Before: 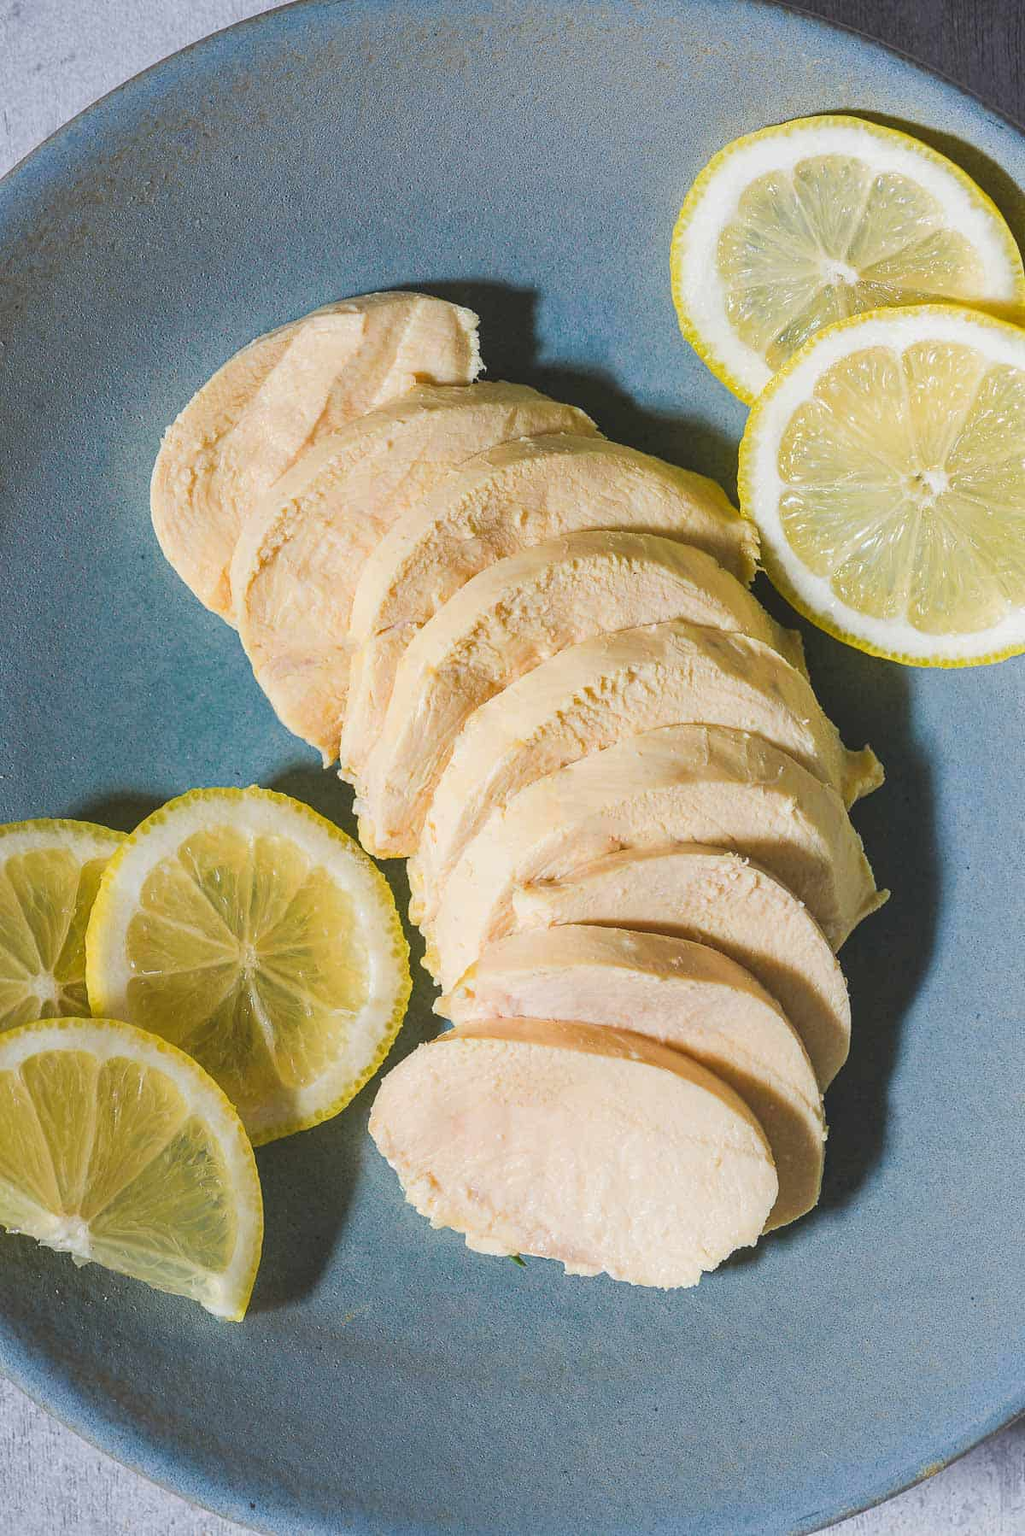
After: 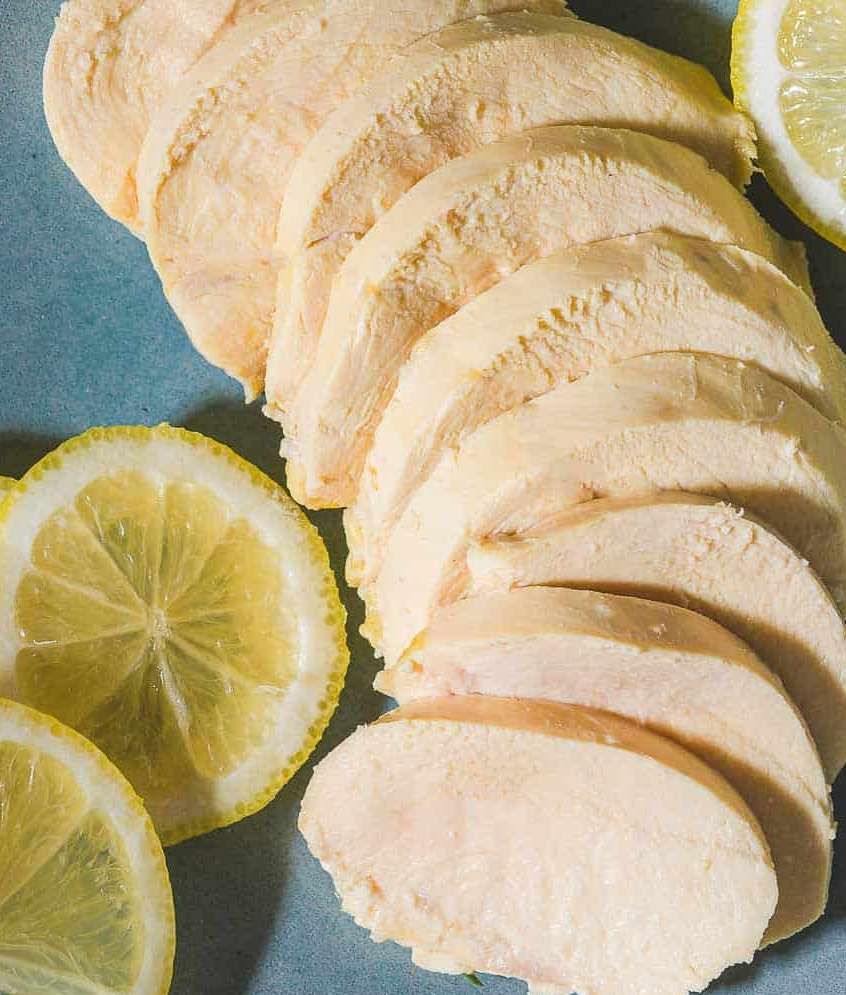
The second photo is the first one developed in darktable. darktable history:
shadows and highlights: shadows -10, white point adjustment 1.5, highlights 10
crop: left 11.123%, top 27.61%, right 18.3%, bottom 17.034%
